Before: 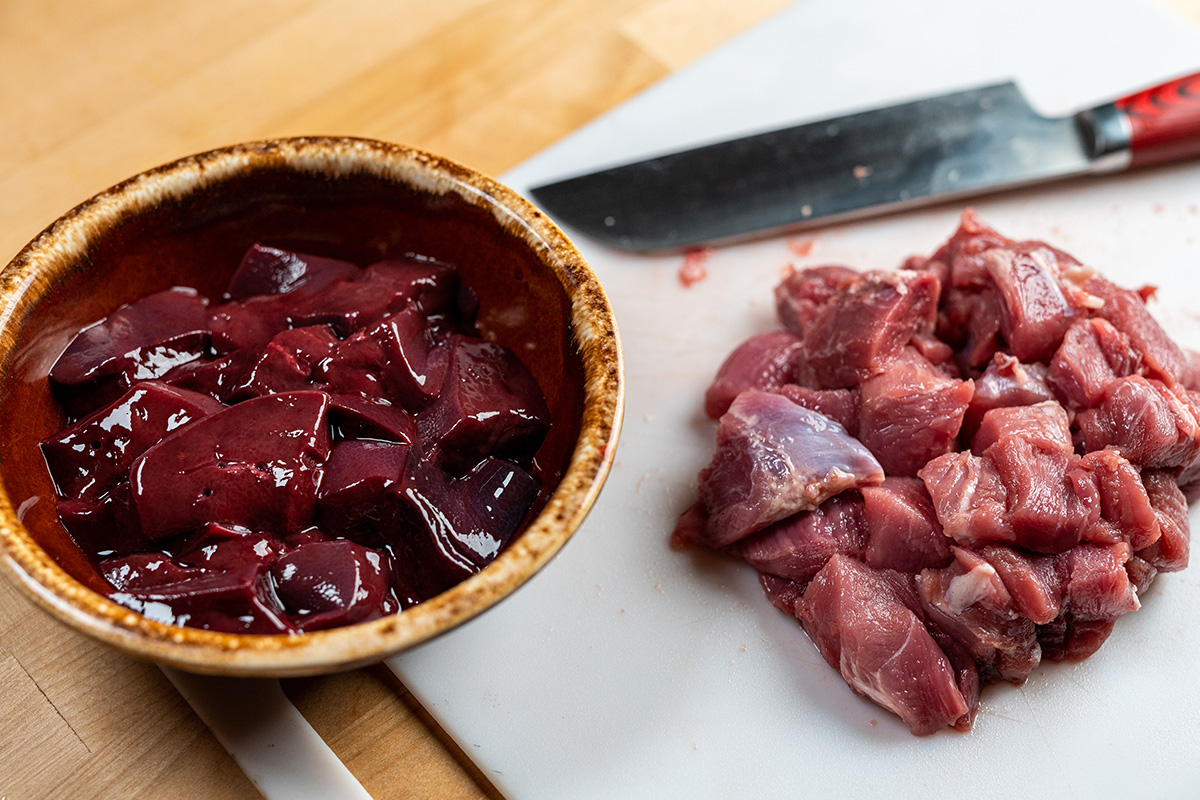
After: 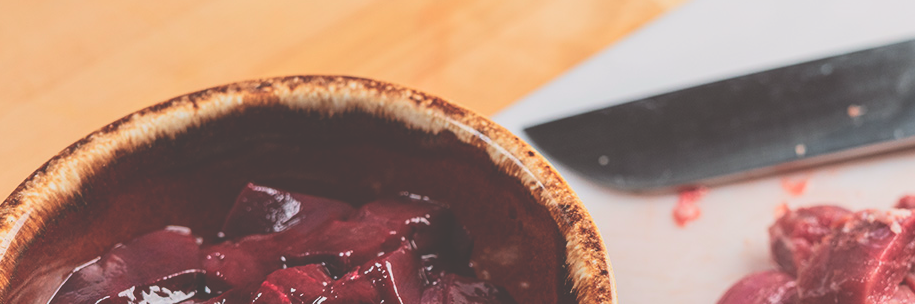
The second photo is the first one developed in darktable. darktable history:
exposure: black level correction -0.062, exposure -0.05 EV, compensate highlight preservation false
crop: left 0.579%, top 7.627%, right 23.167%, bottom 54.275%
color contrast: green-magenta contrast 1.1, blue-yellow contrast 1.1, unbound 0
tone curve: curves: ch0 [(0, 0.019) (0.204, 0.162) (0.491, 0.519) (0.748, 0.765) (1, 0.919)]; ch1 [(0, 0) (0.179, 0.173) (0.322, 0.32) (0.442, 0.447) (0.496, 0.504) (0.566, 0.585) (0.761, 0.803) (1, 1)]; ch2 [(0, 0) (0.434, 0.447) (0.483, 0.487) (0.555, 0.563) (0.697, 0.68) (1, 1)], color space Lab, independent channels, preserve colors none
